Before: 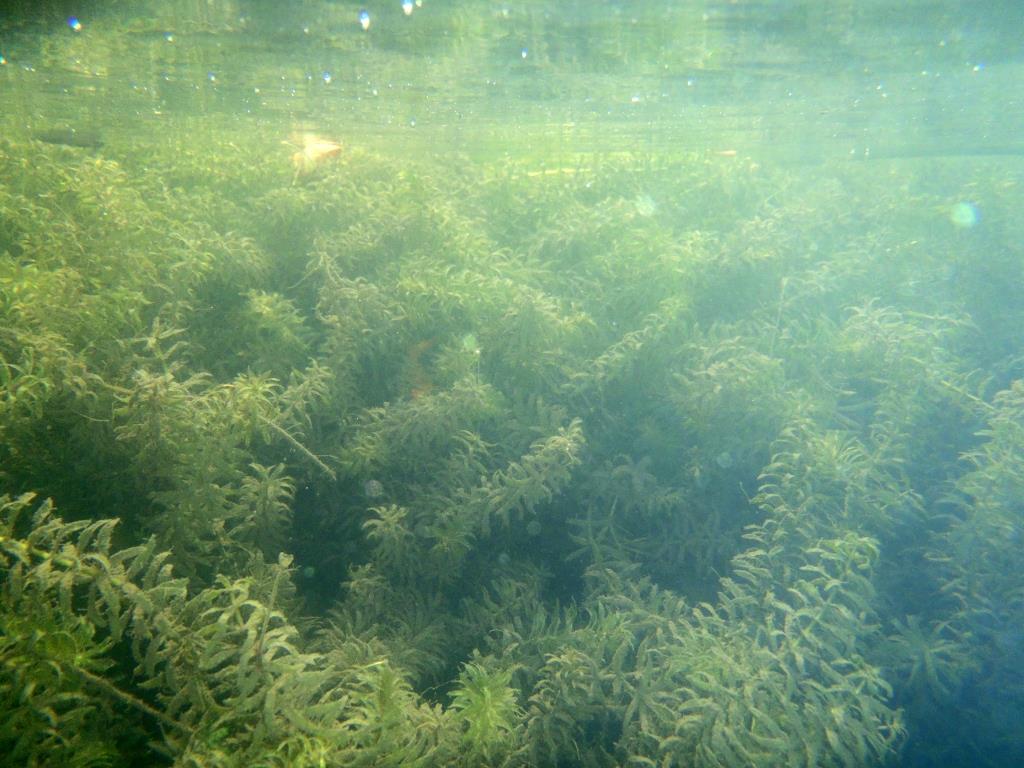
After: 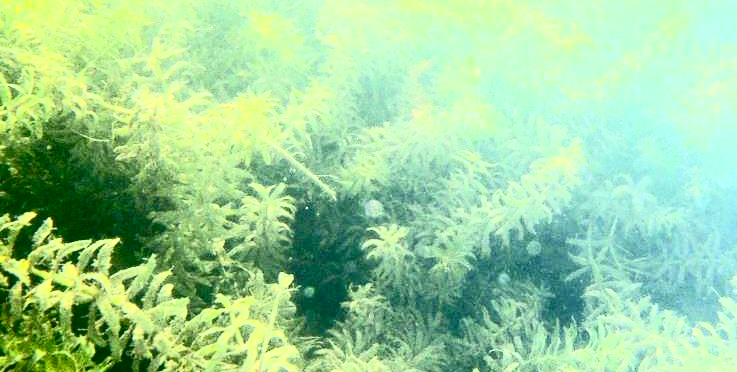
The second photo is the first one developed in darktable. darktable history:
crop: top 36.498%, right 27.964%, bottom 14.995%
exposure: black level correction 0.01, exposure 1 EV, compensate highlight preservation false
contrast brightness saturation: contrast 0.62, brightness 0.34, saturation 0.14
